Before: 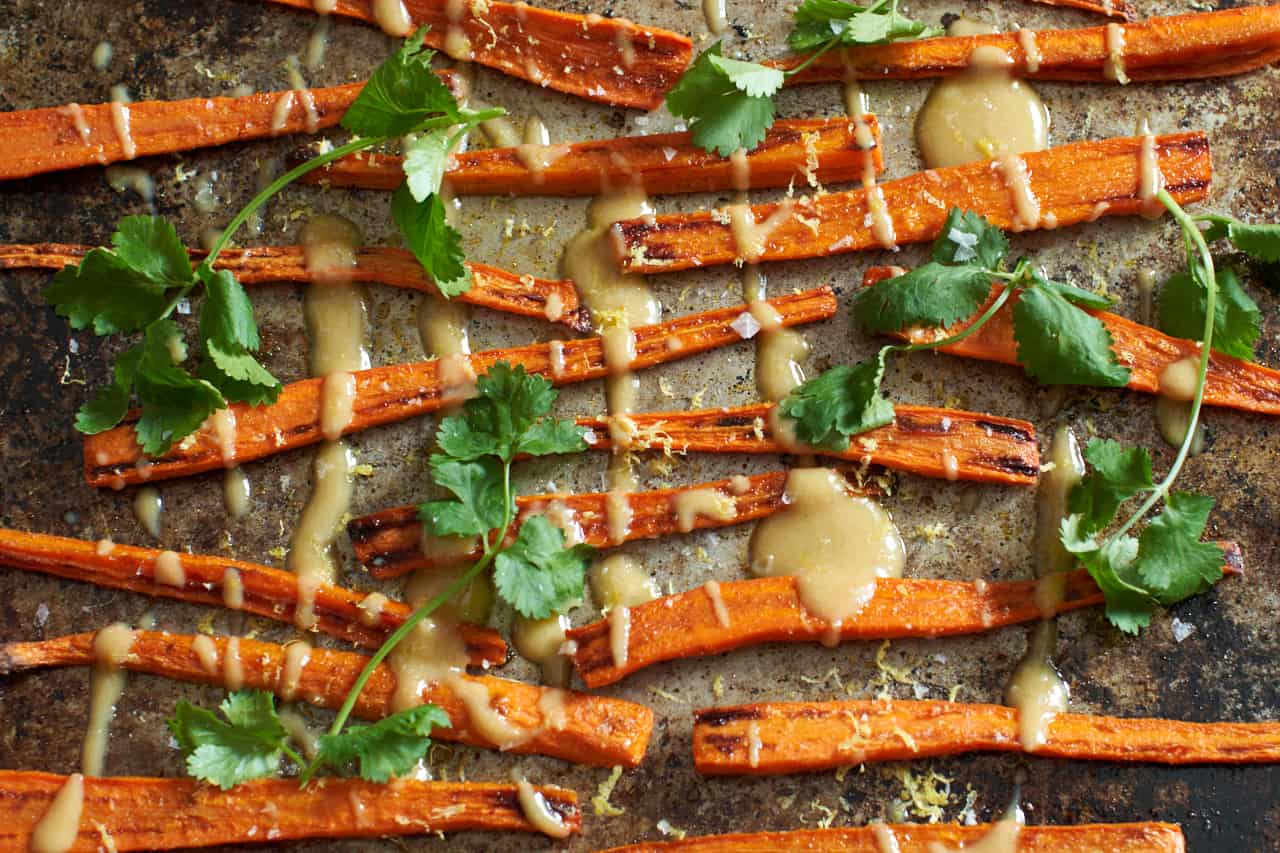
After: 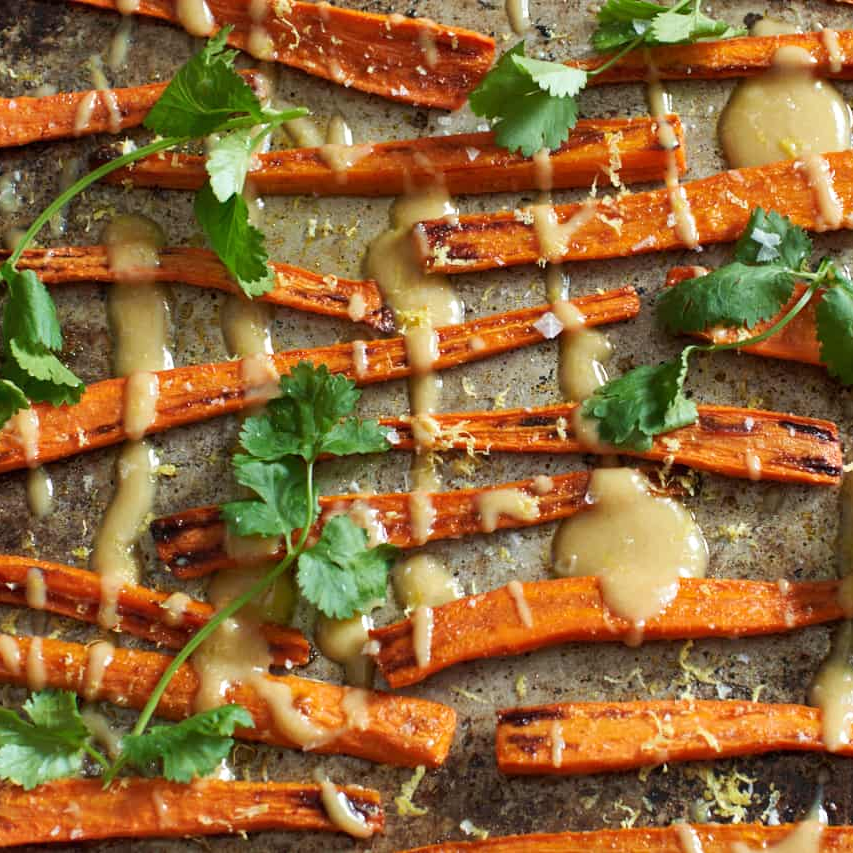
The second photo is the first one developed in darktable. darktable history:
crop: left 15.419%, right 17.914%
shadows and highlights: soften with gaussian
